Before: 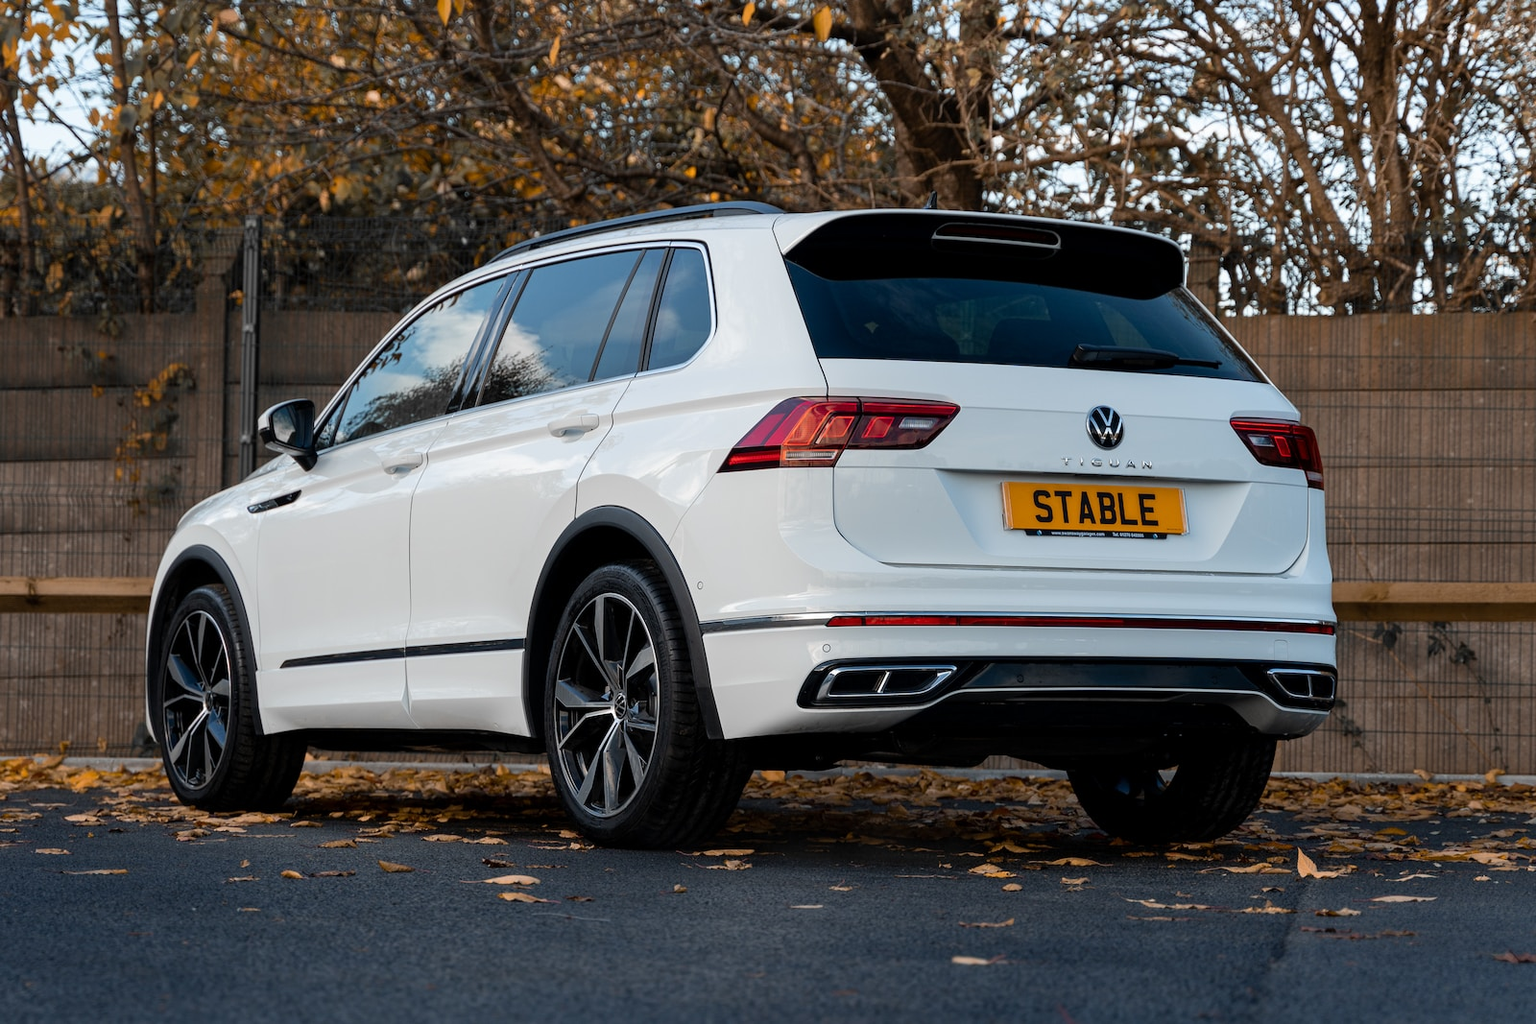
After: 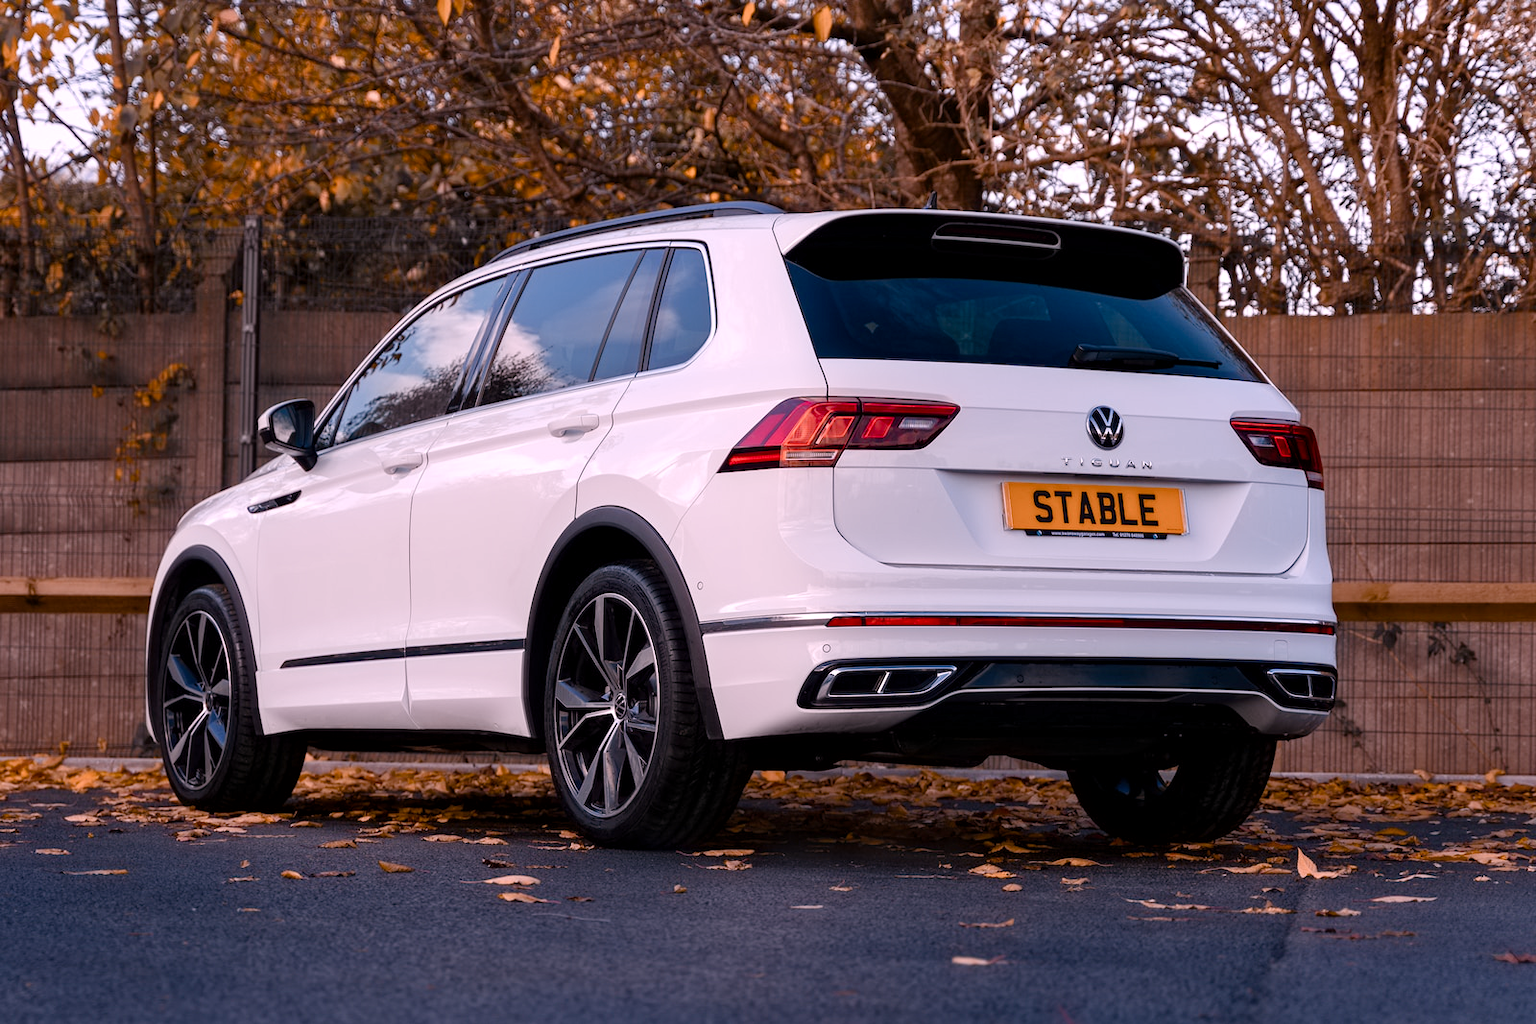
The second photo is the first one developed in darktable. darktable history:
white balance: red 1.188, blue 1.11
color balance rgb: perceptual saturation grading › global saturation 20%, perceptual saturation grading › highlights -50%, perceptual saturation grading › shadows 30%
contrast equalizer: y [[0.5 ×6], [0.5 ×6], [0.5 ×6], [0 ×6], [0, 0, 0, 0.581, 0.011, 0]]
